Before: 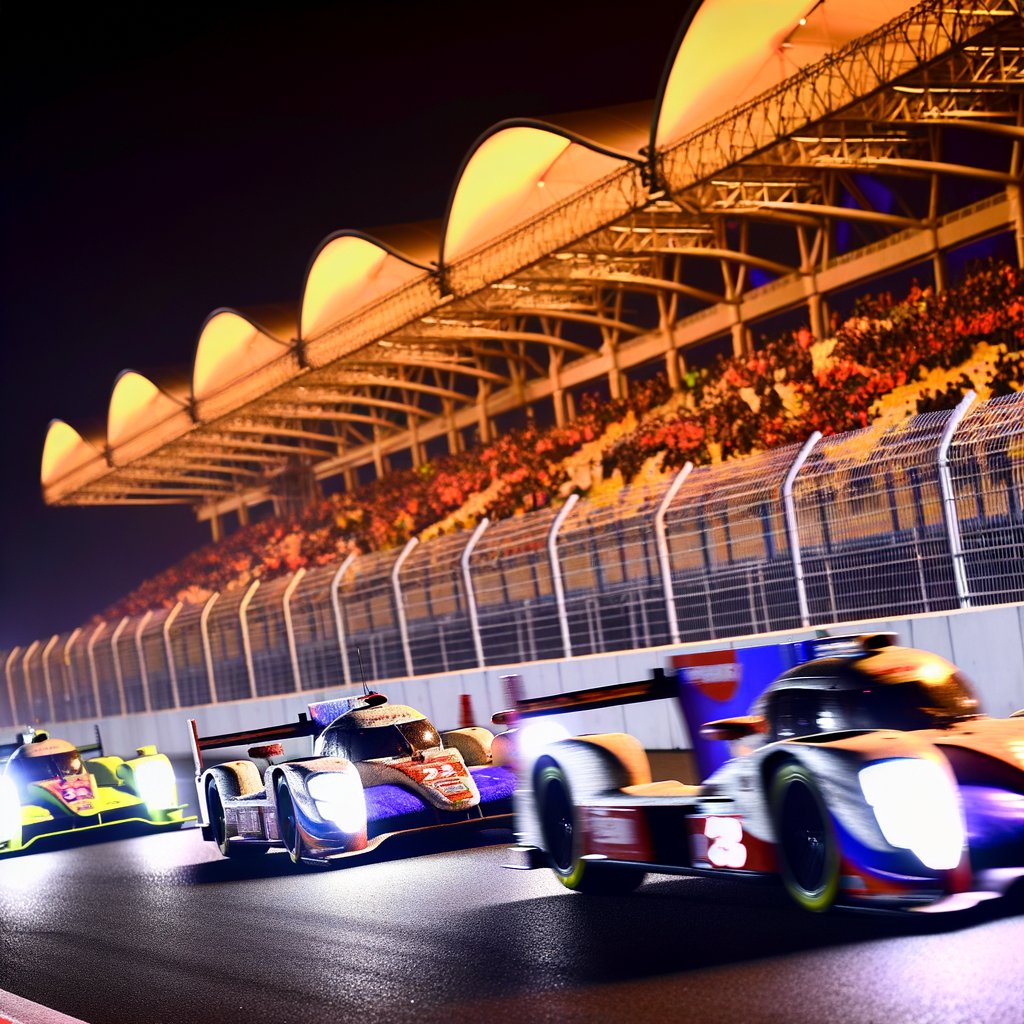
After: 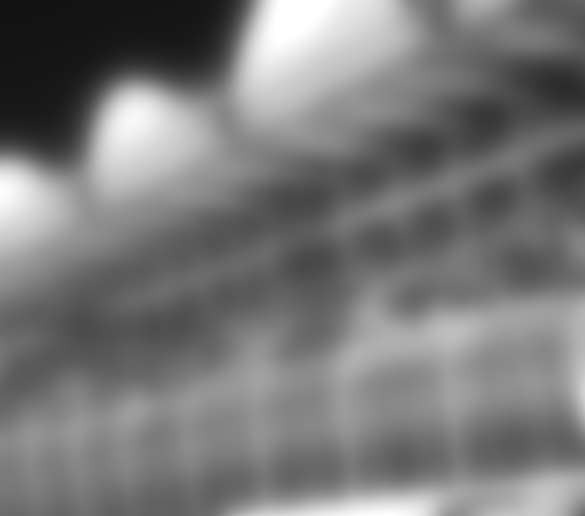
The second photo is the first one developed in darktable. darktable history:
crop: left 20.932%, top 15.471%, right 21.848%, bottom 34.081%
lowpass: radius 16, unbound 0
color balance: input saturation 80.07%
color calibration: output gray [0.22, 0.42, 0.37, 0], gray › normalize channels true, illuminant same as pipeline (D50), adaptation XYZ, x 0.346, y 0.359, gamut compression 0
contrast brightness saturation: contrast 0.03, brightness 0.06, saturation 0.13
exposure: black level correction -0.002, exposure 0.54 EV, compensate highlight preservation false
color balance rgb: linear chroma grading › global chroma 16.62%, perceptual saturation grading › highlights -8.63%, perceptual saturation grading › mid-tones 18.66%, perceptual saturation grading › shadows 28.49%, perceptual brilliance grading › highlights 14.22%, perceptual brilliance grading › shadows -18.96%, global vibrance 27.71%
